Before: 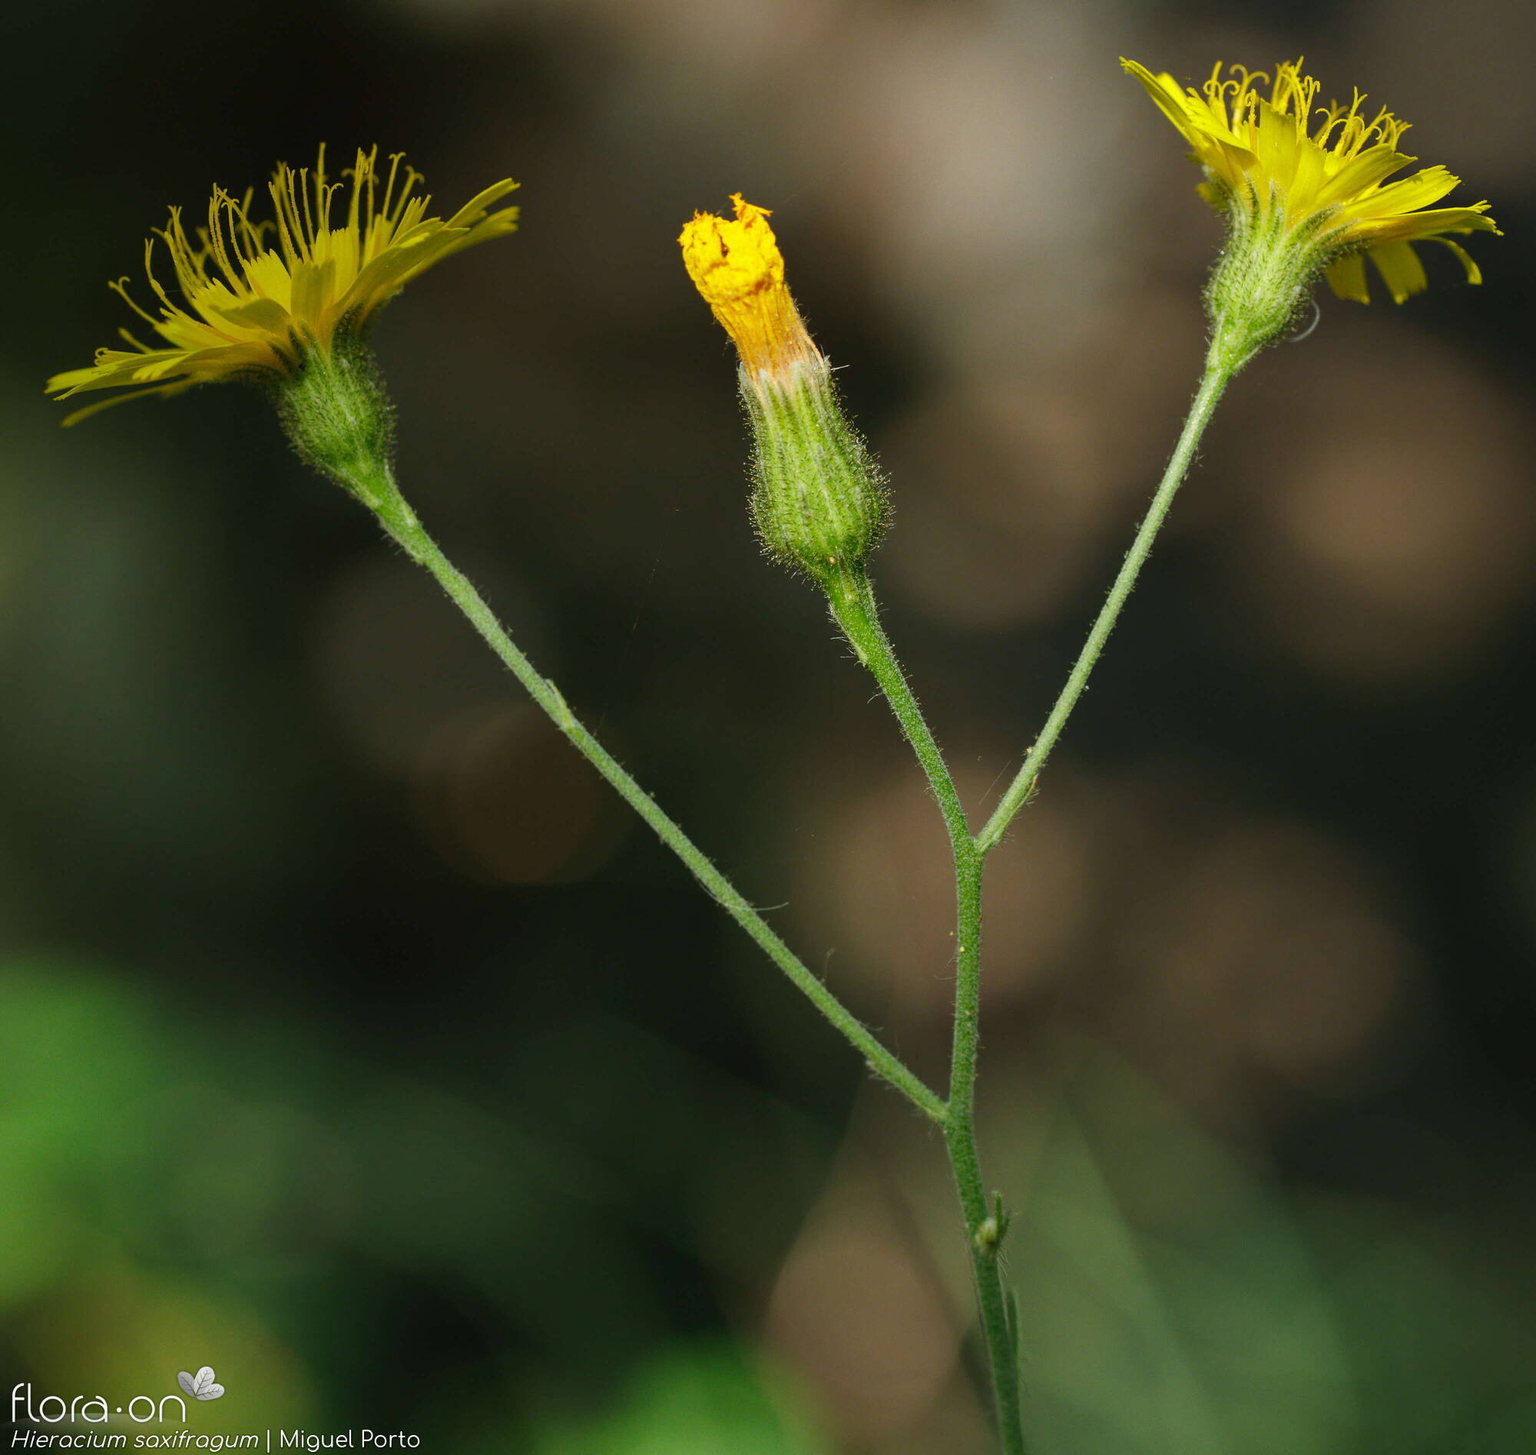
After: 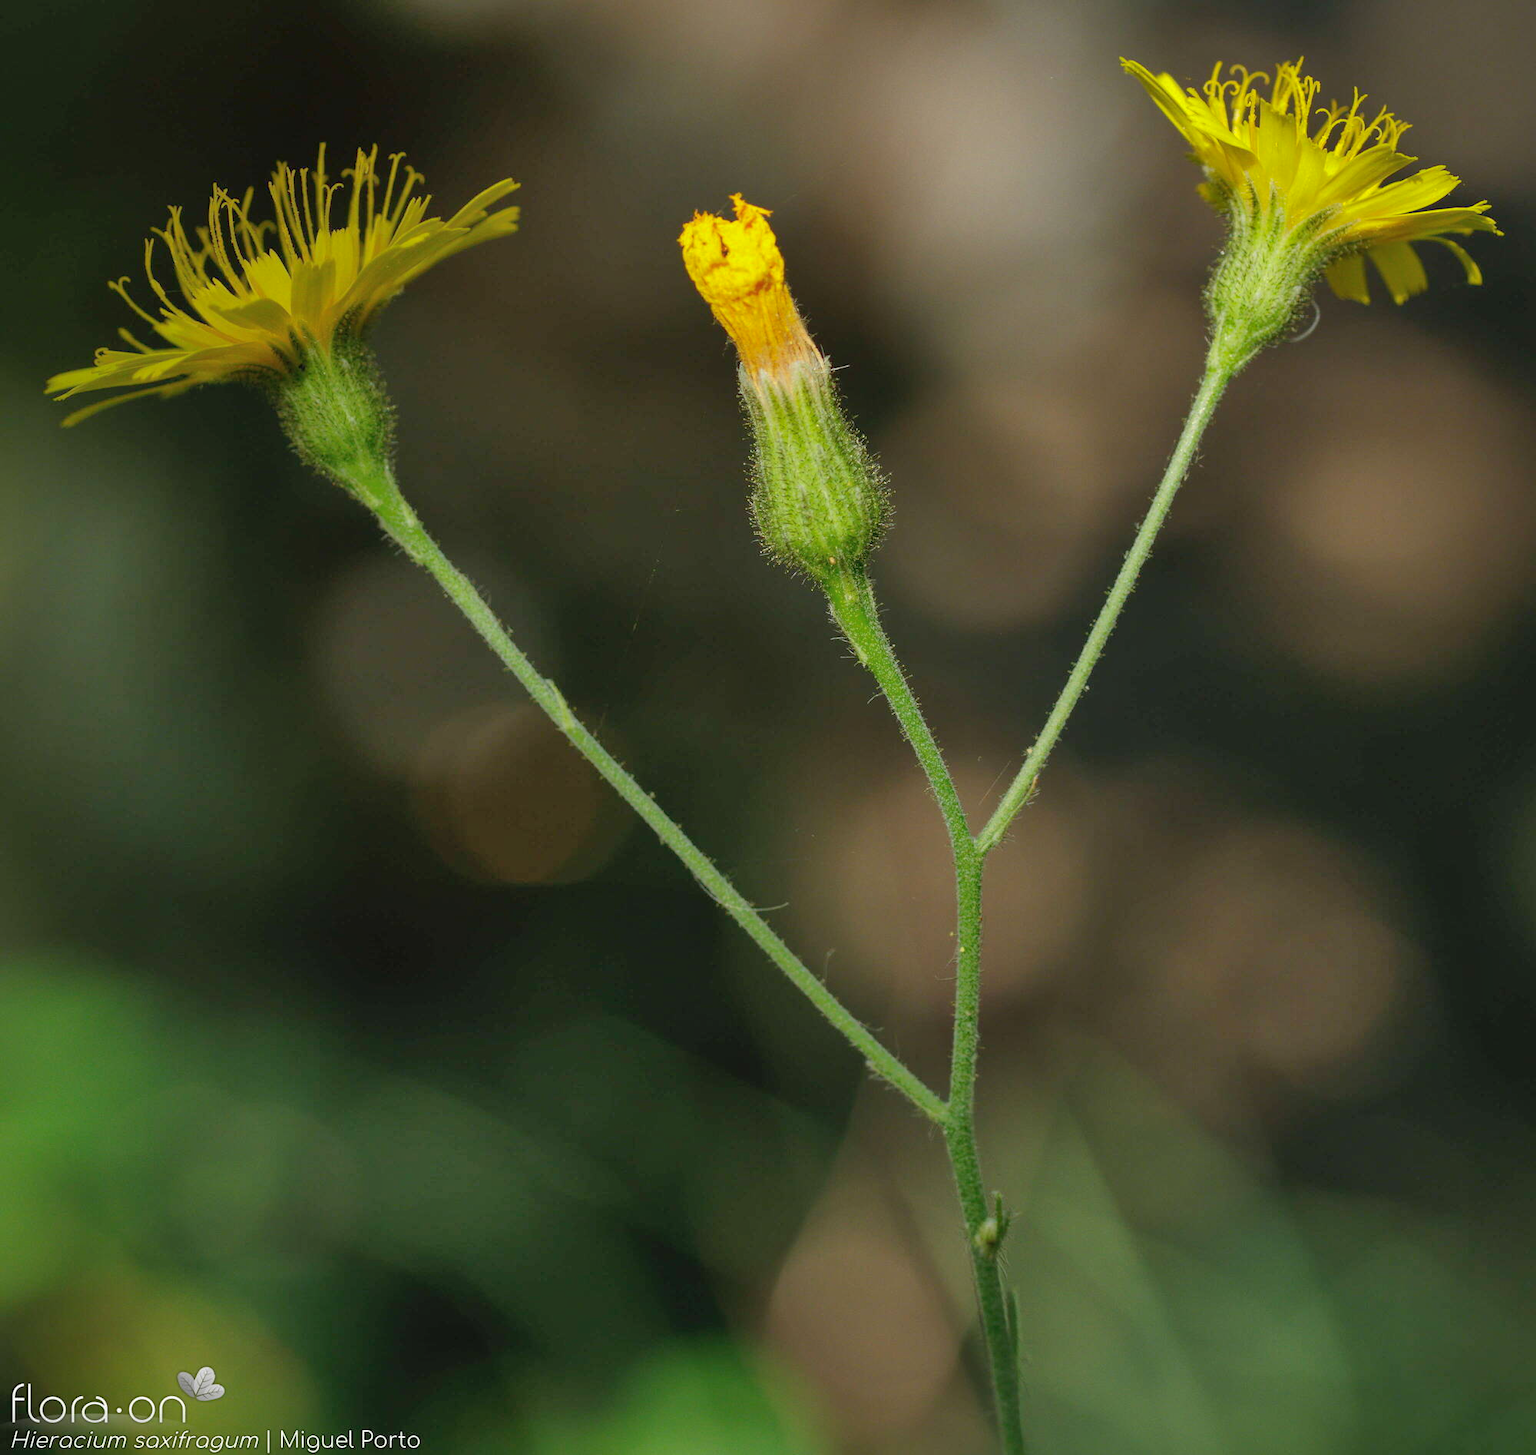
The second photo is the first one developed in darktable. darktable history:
white balance: emerald 1
shadows and highlights: on, module defaults
